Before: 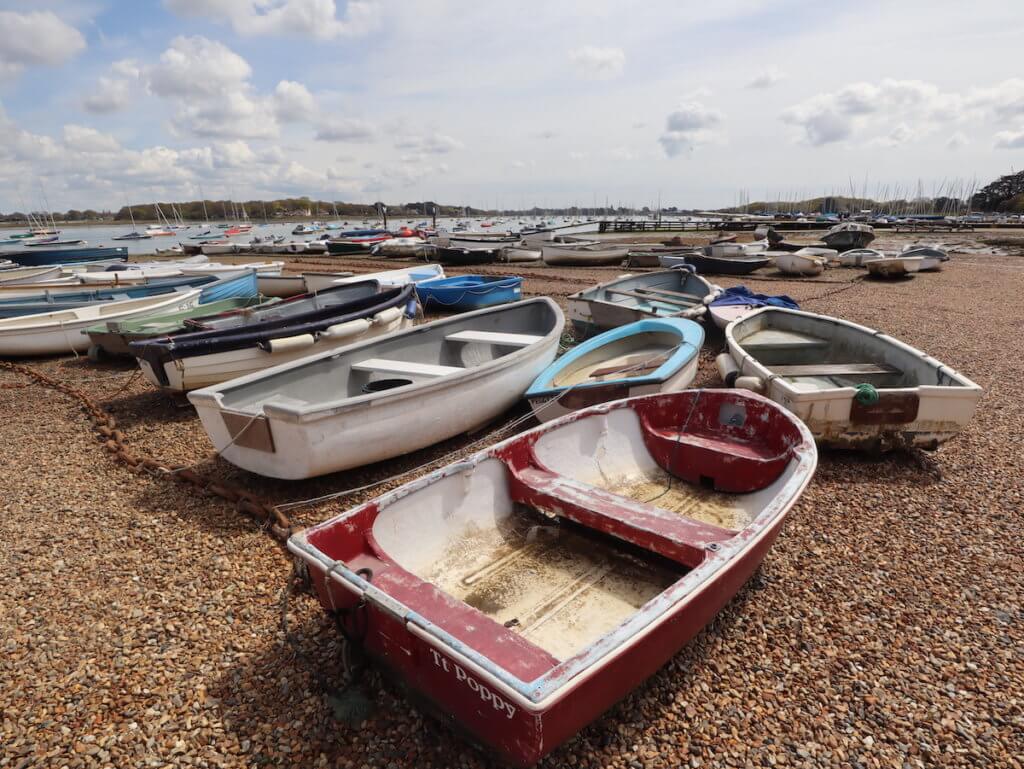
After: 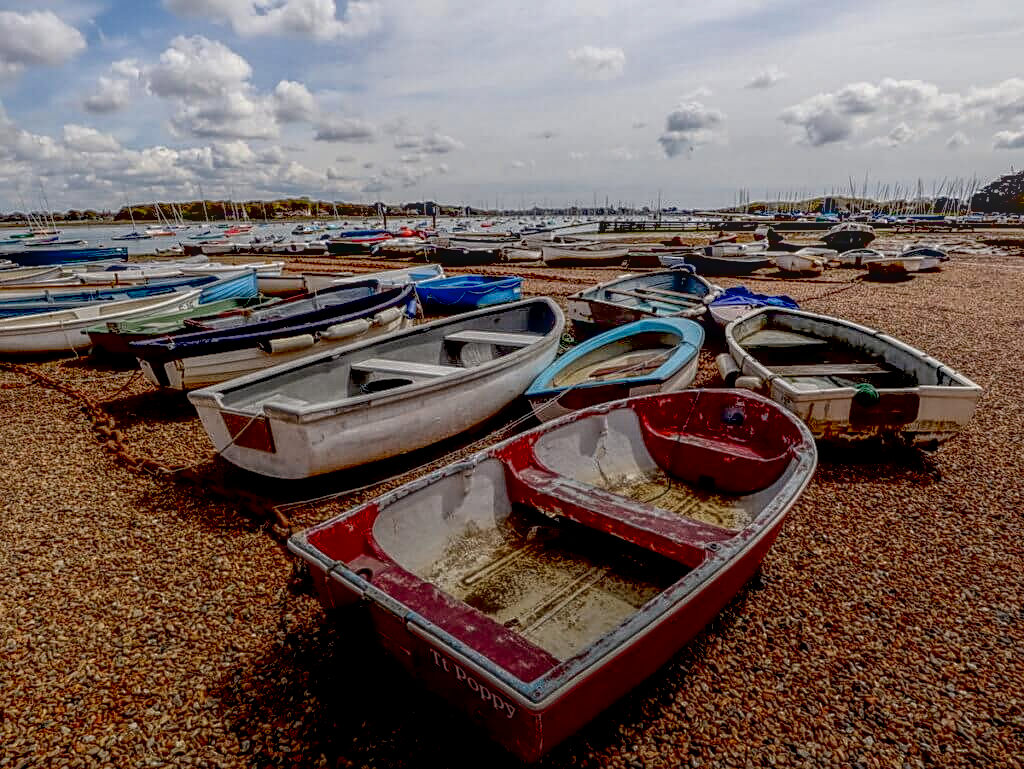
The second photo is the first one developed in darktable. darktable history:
local contrast: highlights 5%, shadows 4%, detail 201%, midtone range 0.249
exposure: black level correction 0.057, compensate highlight preservation false
color correction: highlights a* 0.028, highlights b* -0.593
sharpen: on, module defaults
